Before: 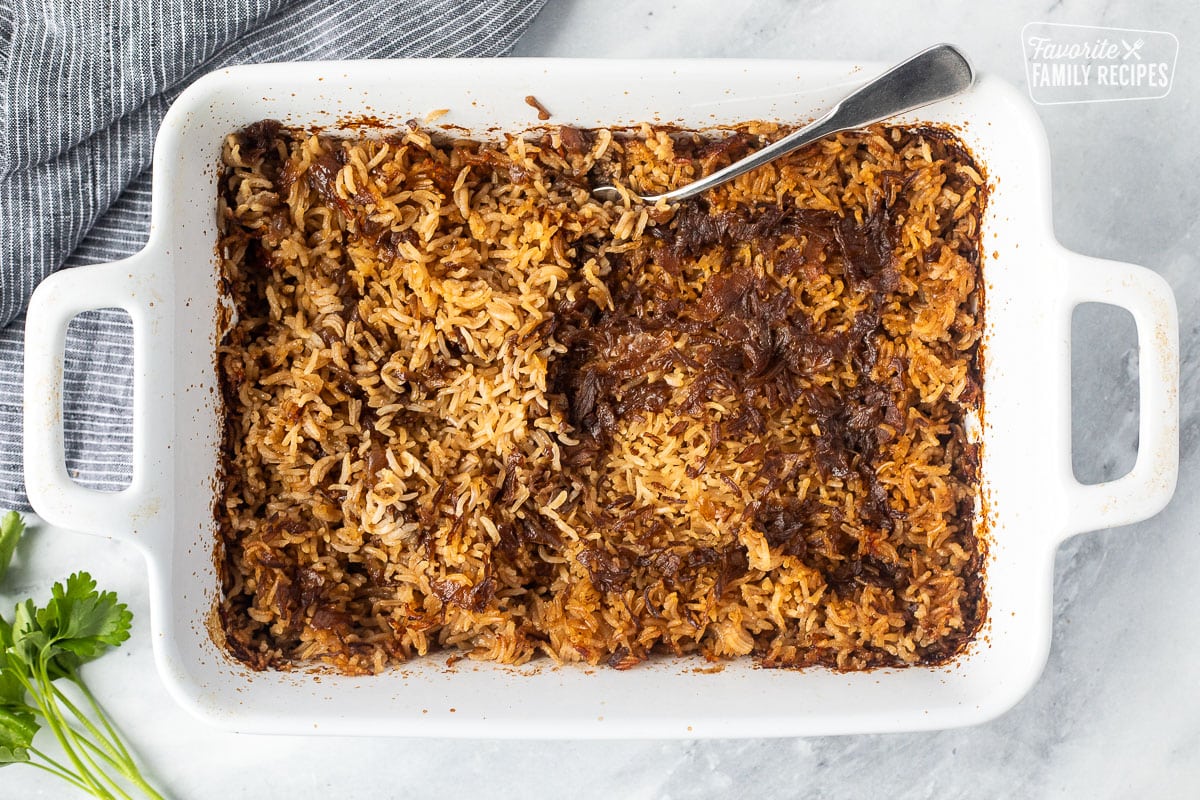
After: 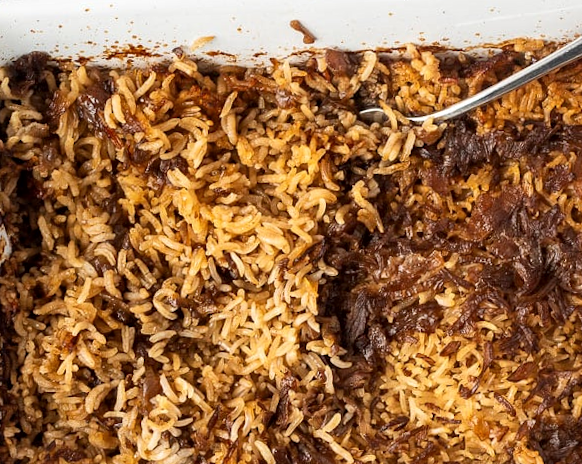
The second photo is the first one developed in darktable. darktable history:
local contrast: mode bilateral grid, contrast 28, coarseness 16, detail 115%, midtone range 0.2
crop: left 17.835%, top 7.675%, right 32.881%, bottom 32.213%
rotate and perspective: rotation -1.32°, lens shift (horizontal) -0.031, crop left 0.015, crop right 0.985, crop top 0.047, crop bottom 0.982
